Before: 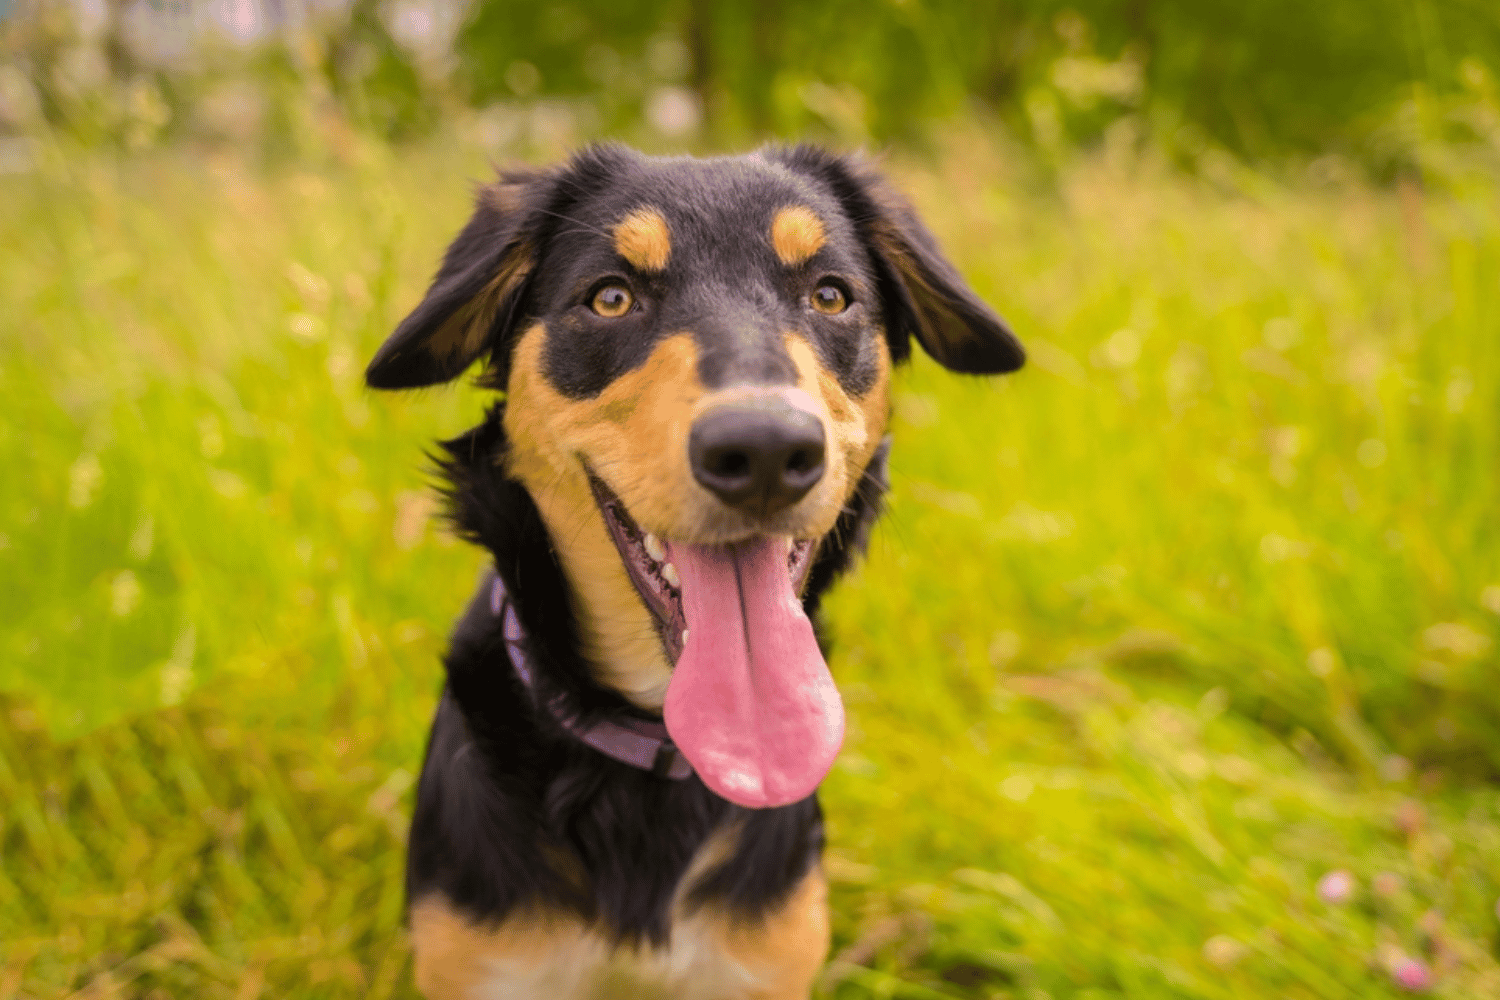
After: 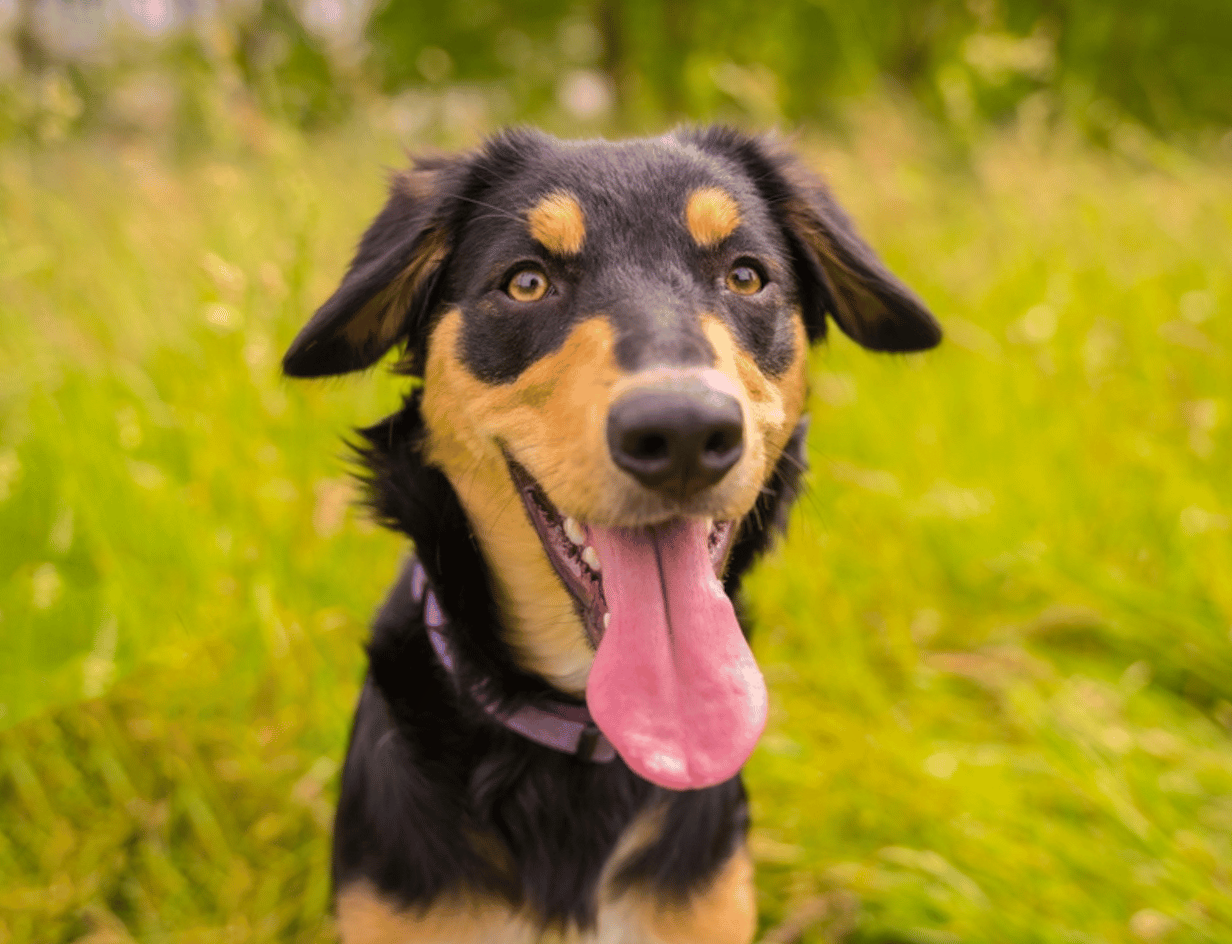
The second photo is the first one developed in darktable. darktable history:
shadows and highlights: shadows 37.27, highlights -28.18, soften with gaussian
crop and rotate: angle 1°, left 4.281%, top 0.642%, right 11.383%, bottom 2.486%
